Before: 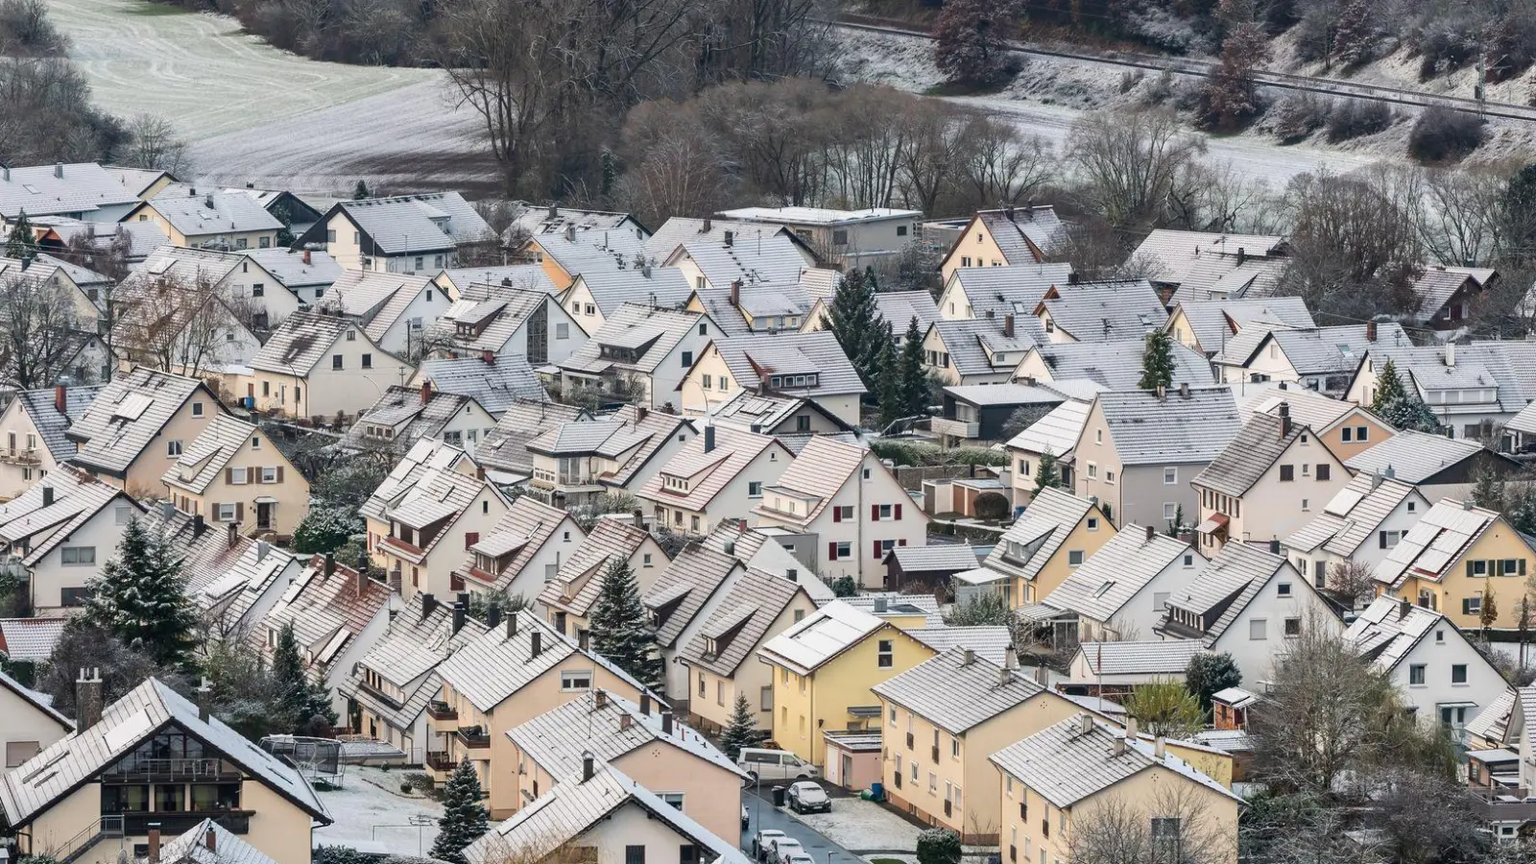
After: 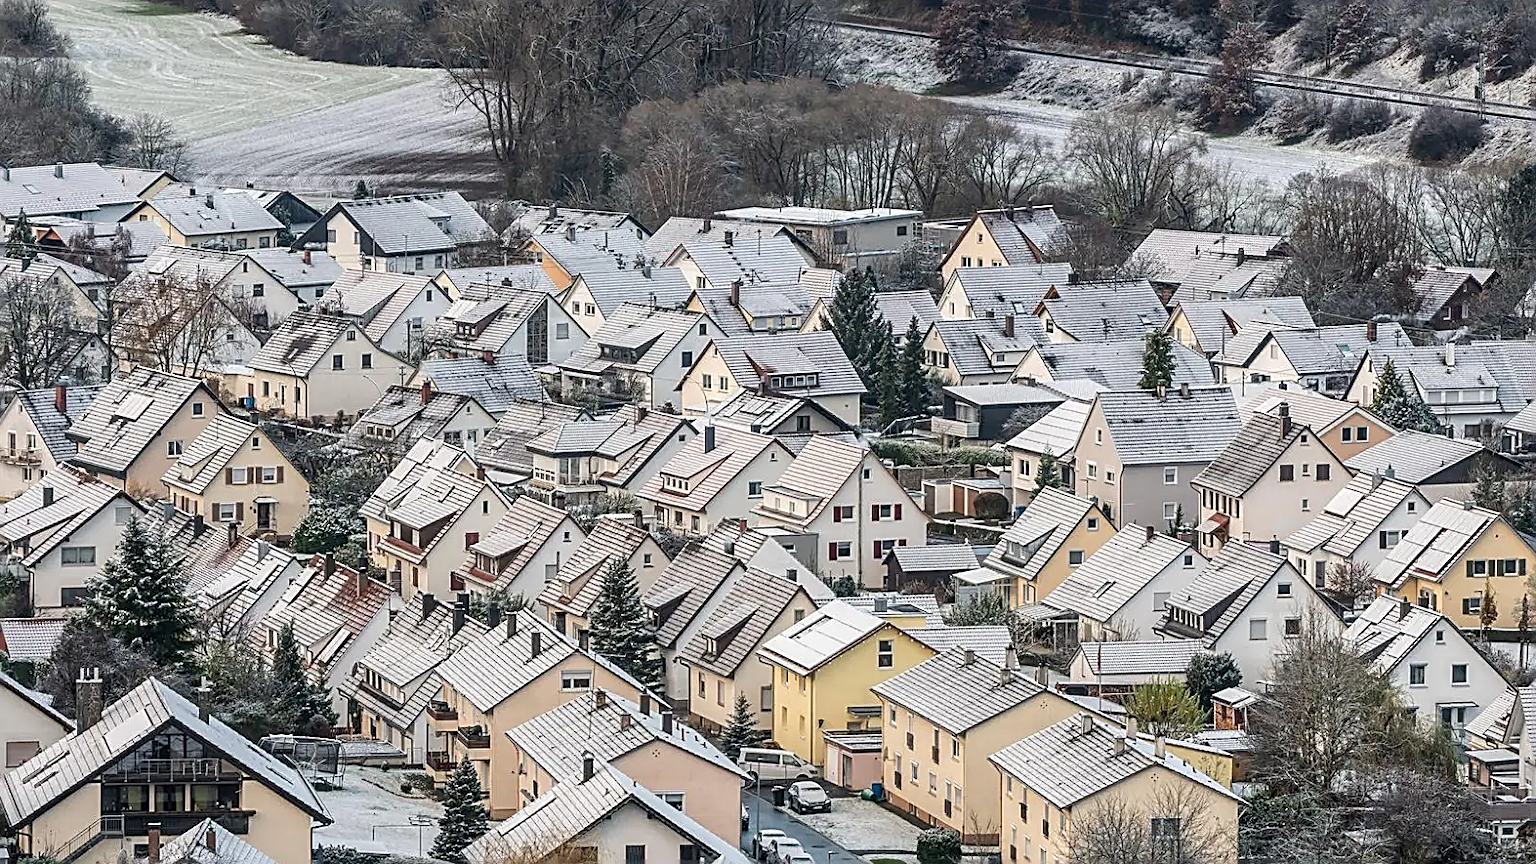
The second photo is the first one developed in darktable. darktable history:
local contrast: on, module defaults
sharpen: amount 1.008
